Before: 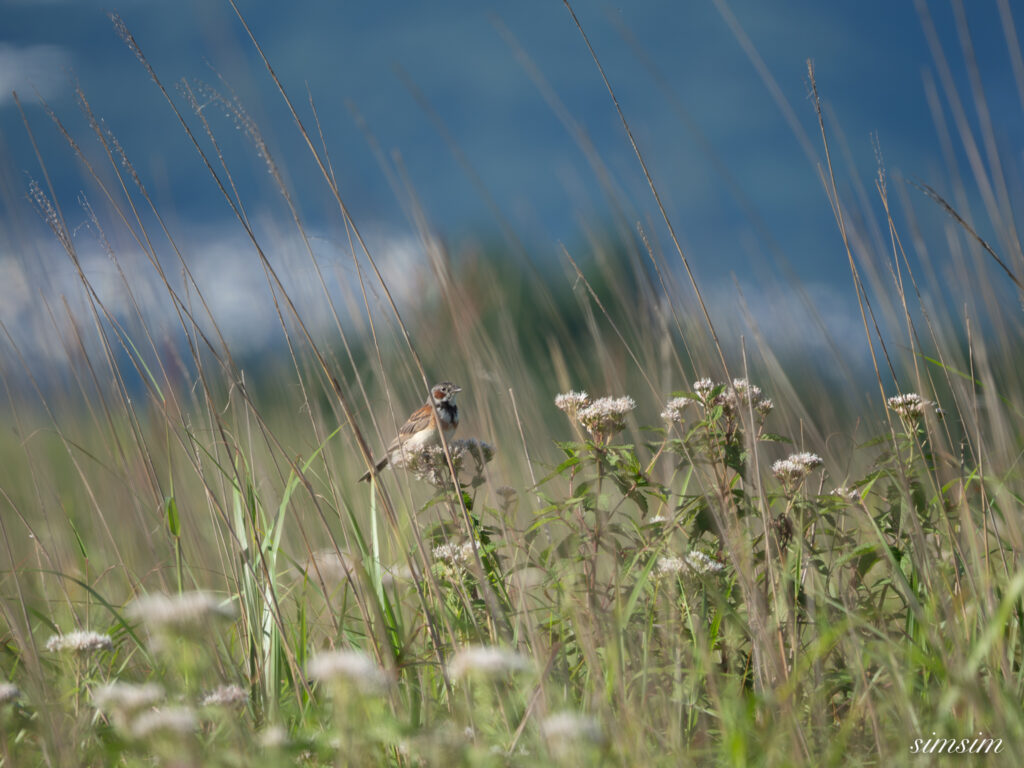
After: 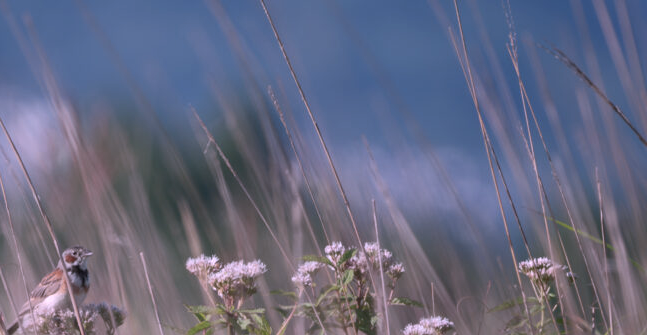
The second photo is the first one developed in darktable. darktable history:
color correction: highlights a* 15.15, highlights b* -24.44
crop: left 36.077%, top 17.804%, right 0.711%, bottom 38.566%
contrast brightness saturation: contrast 0.112, saturation -0.157
shadows and highlights: shadows color adjustment 98.01%, highlights color adjustment 58.07%
